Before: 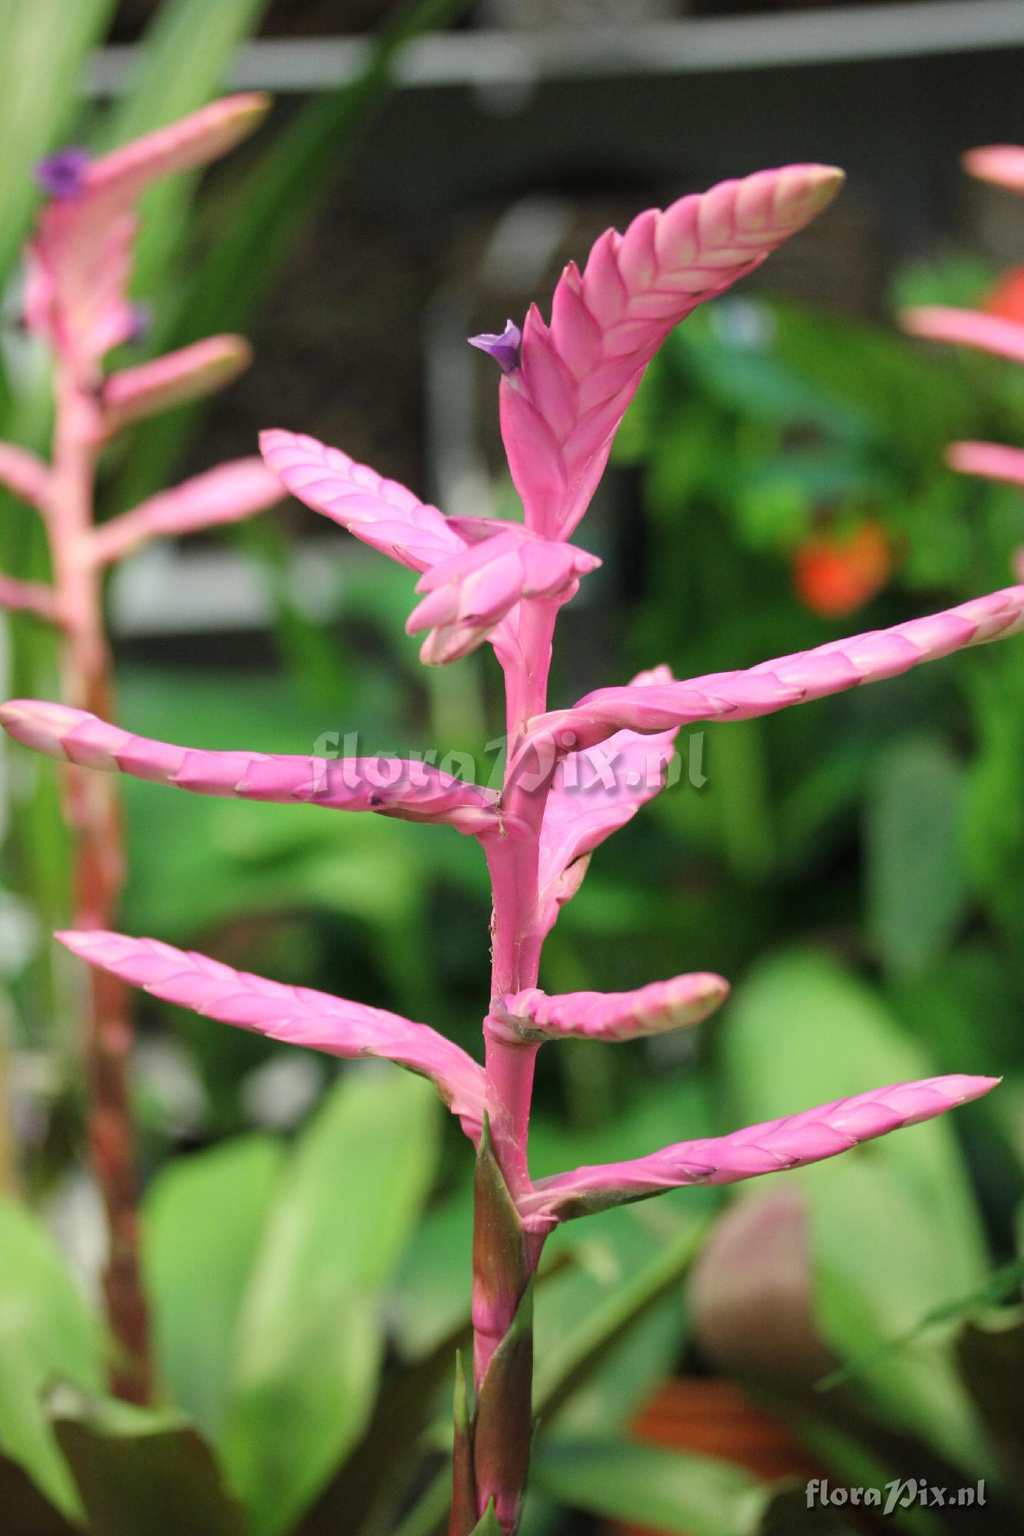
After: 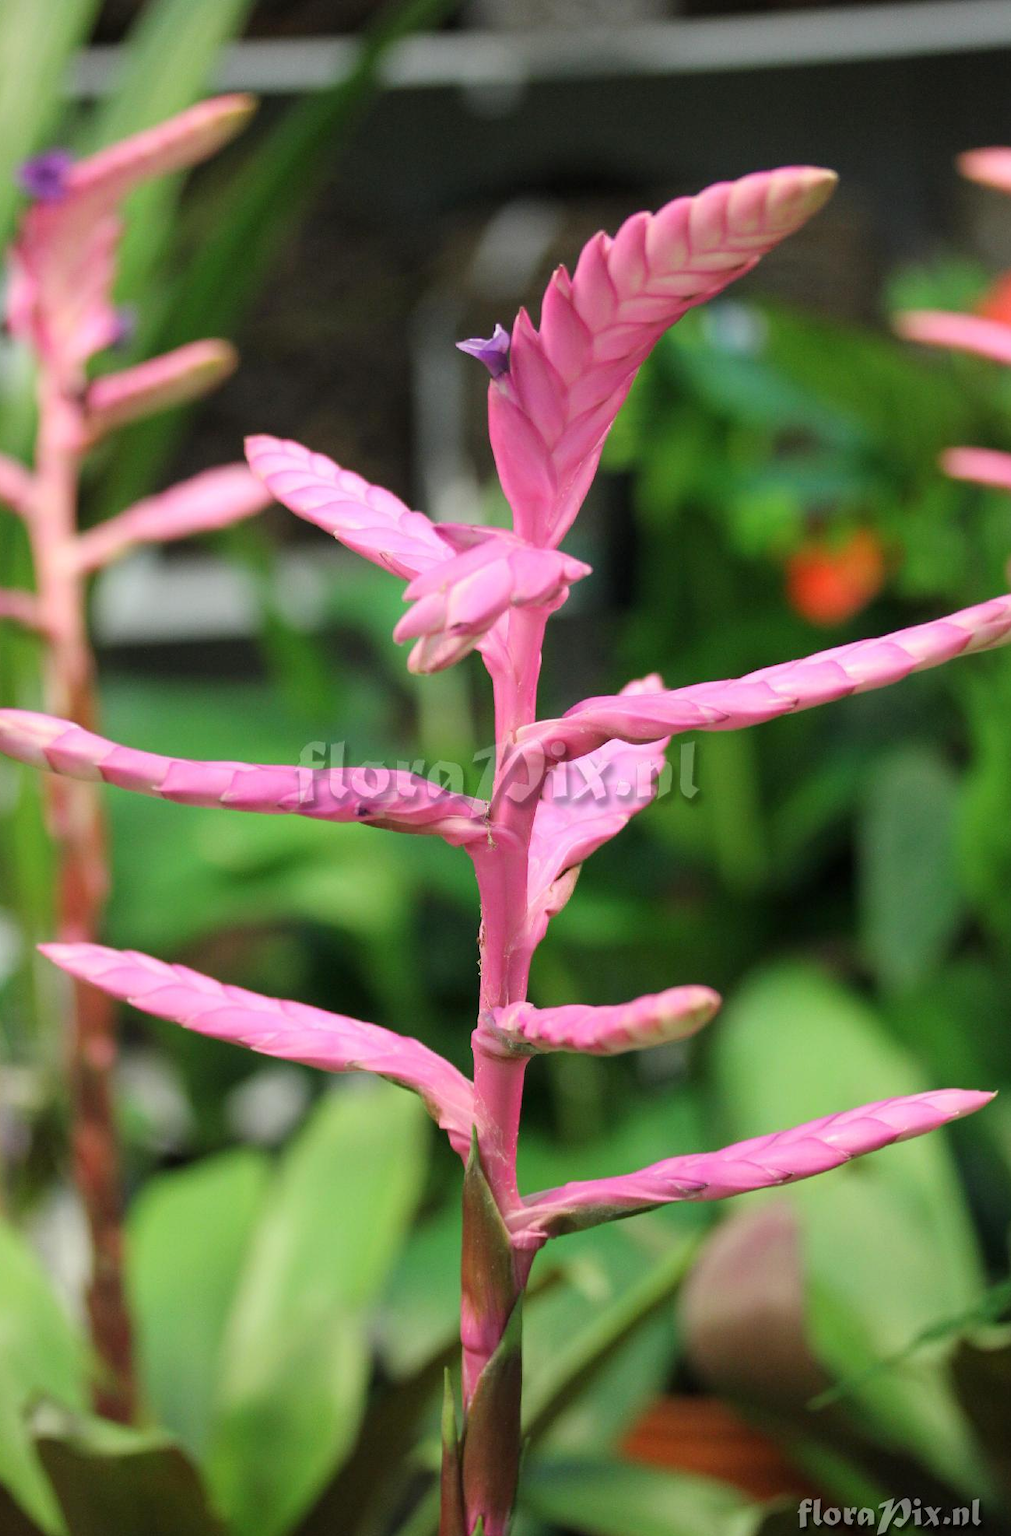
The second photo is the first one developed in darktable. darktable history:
crop and rotate: left 1.774%, right 0.633%, bottom 1.28%
exposure: black level correction 0.001, compensate highlight preservation false
